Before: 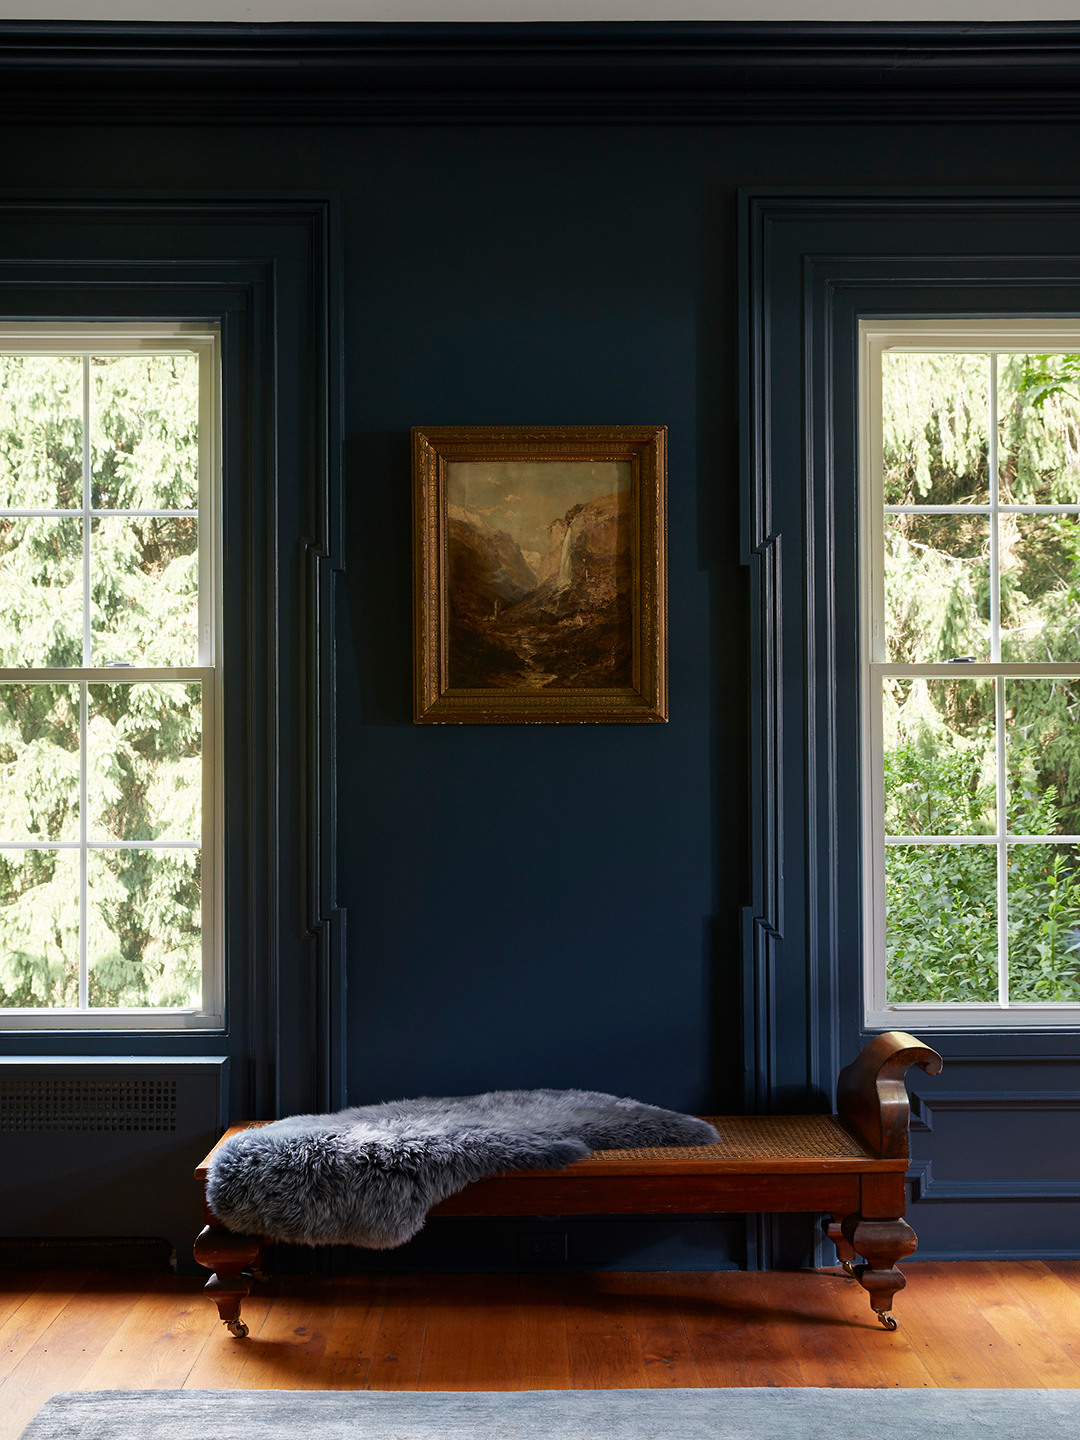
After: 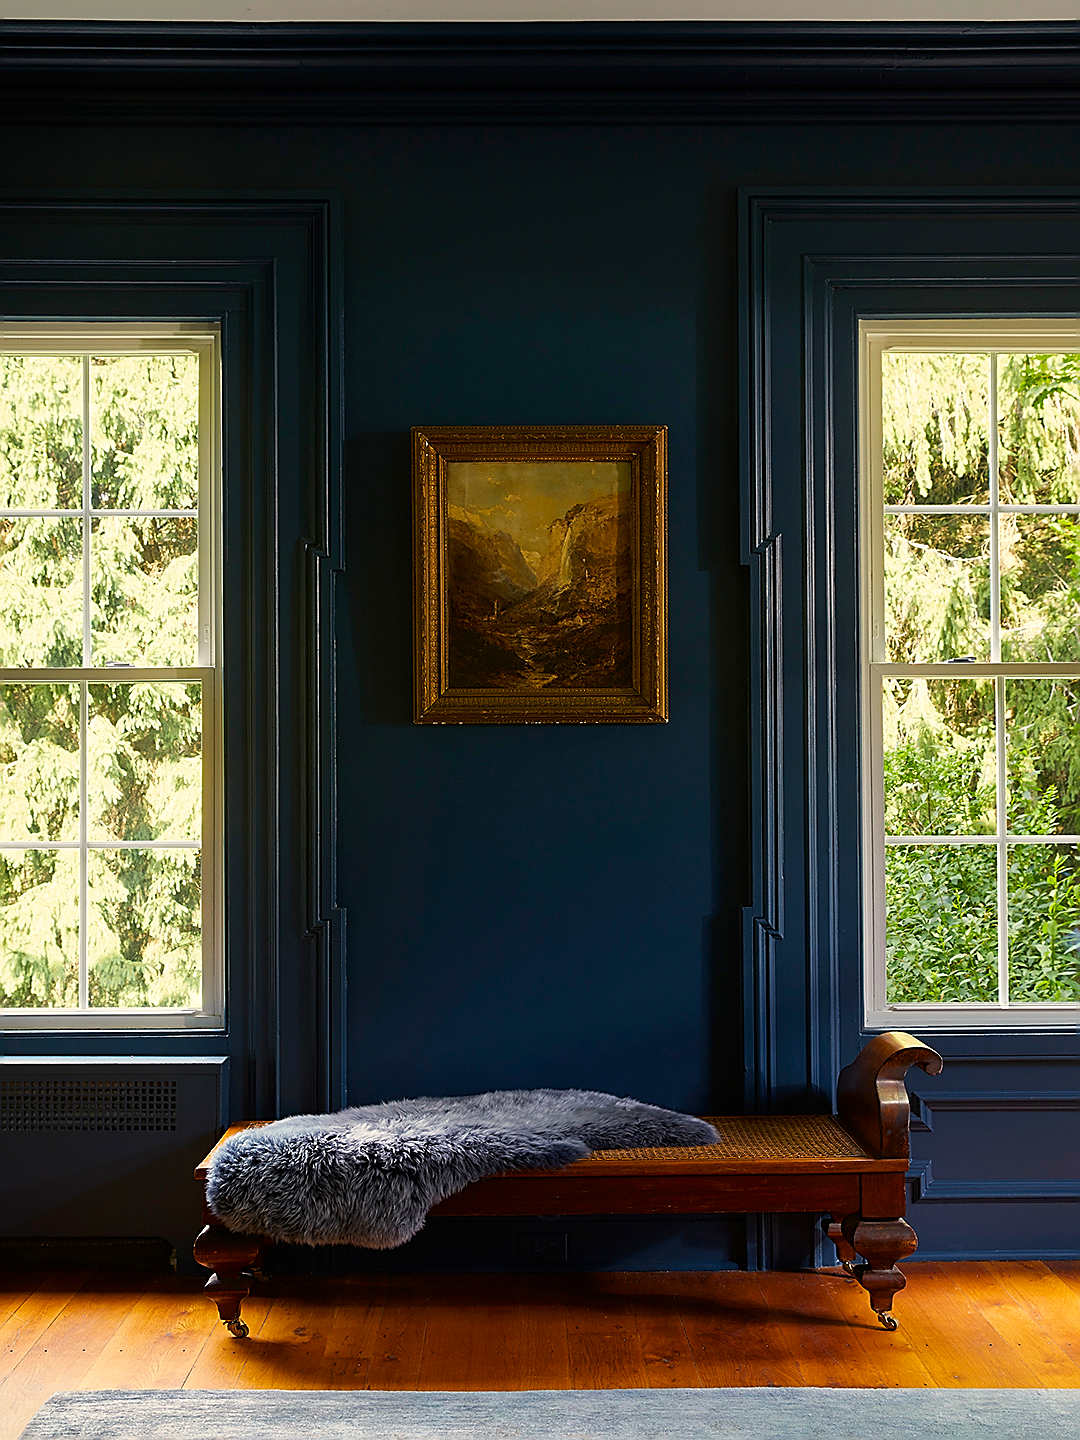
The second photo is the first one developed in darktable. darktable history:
color balance rgb: highlights gain › chroma 3.033%, highlights gain › hue 78.25°, perceptual saturation grading › global saturation 29.361%, global vibrance 20%
sharpen: radius 1.415, amount 1.249, threshold 0.706
